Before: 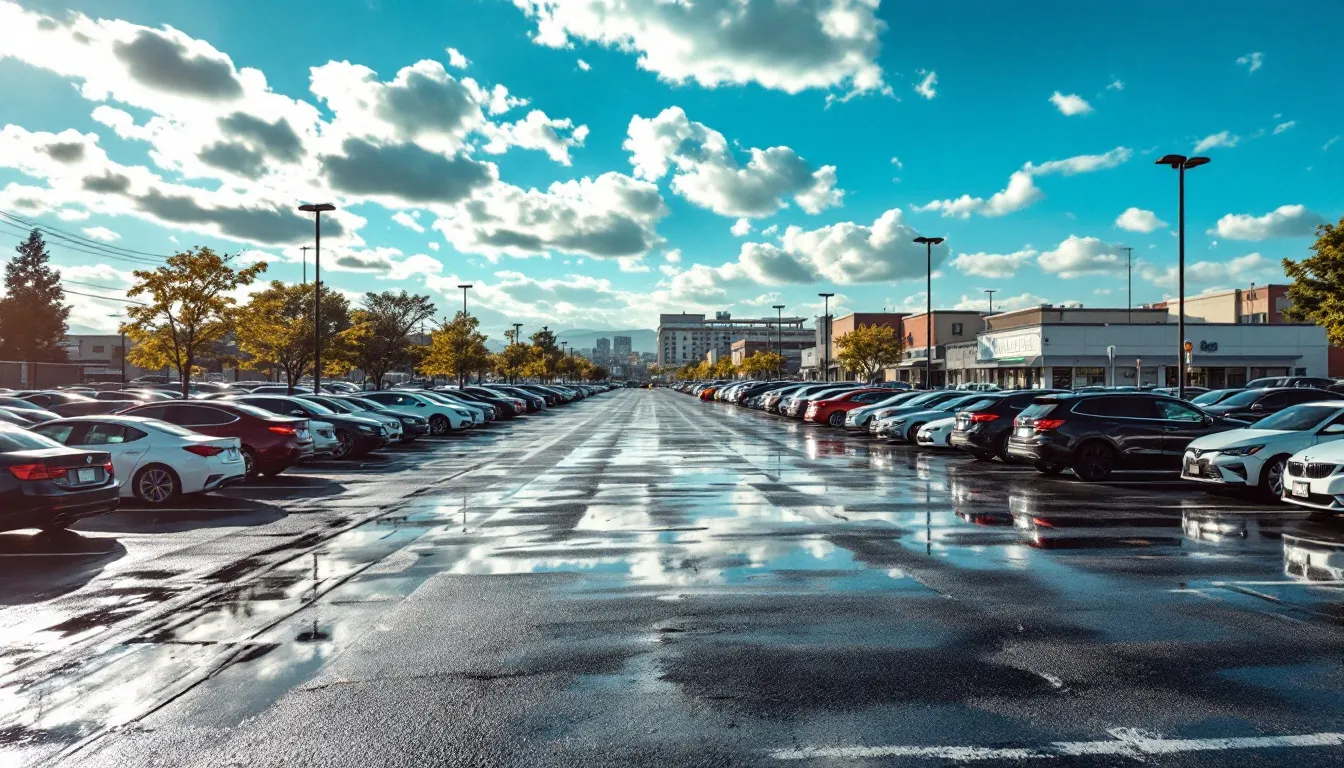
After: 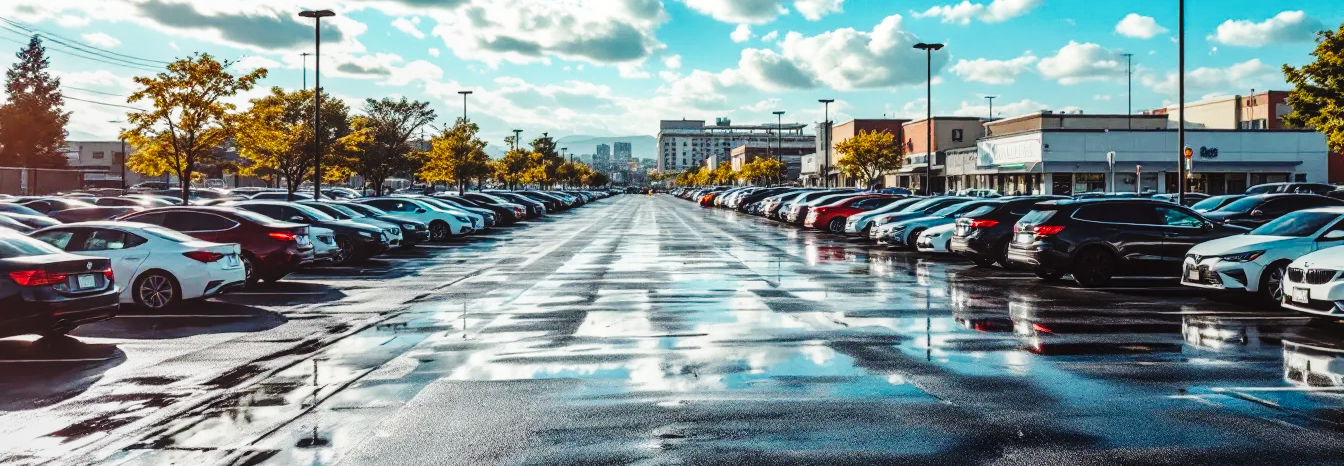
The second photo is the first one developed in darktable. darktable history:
base curve: curves: ch0 [(0, 0) (0.036, 0.025) (0.121, 0.166) (0.206, 0.329) (0.605, 0.79) (1, 1)], preserve colors none
local contrast: detail 110%
crop and rotate: top 25.357%, bottom 13.942%
